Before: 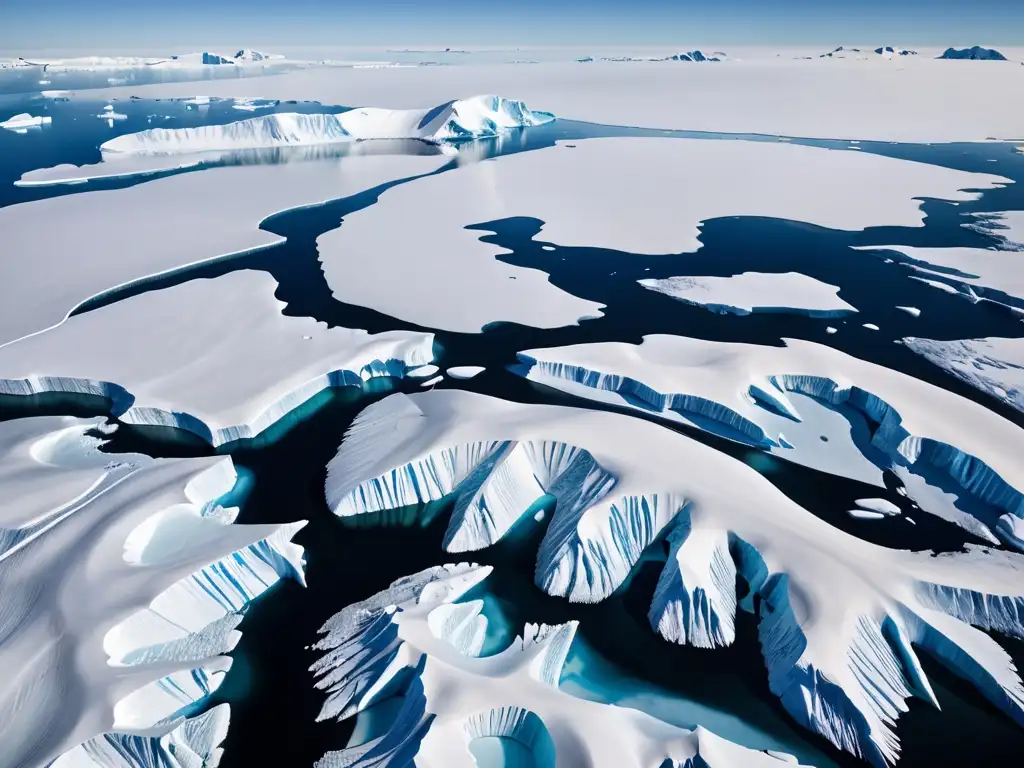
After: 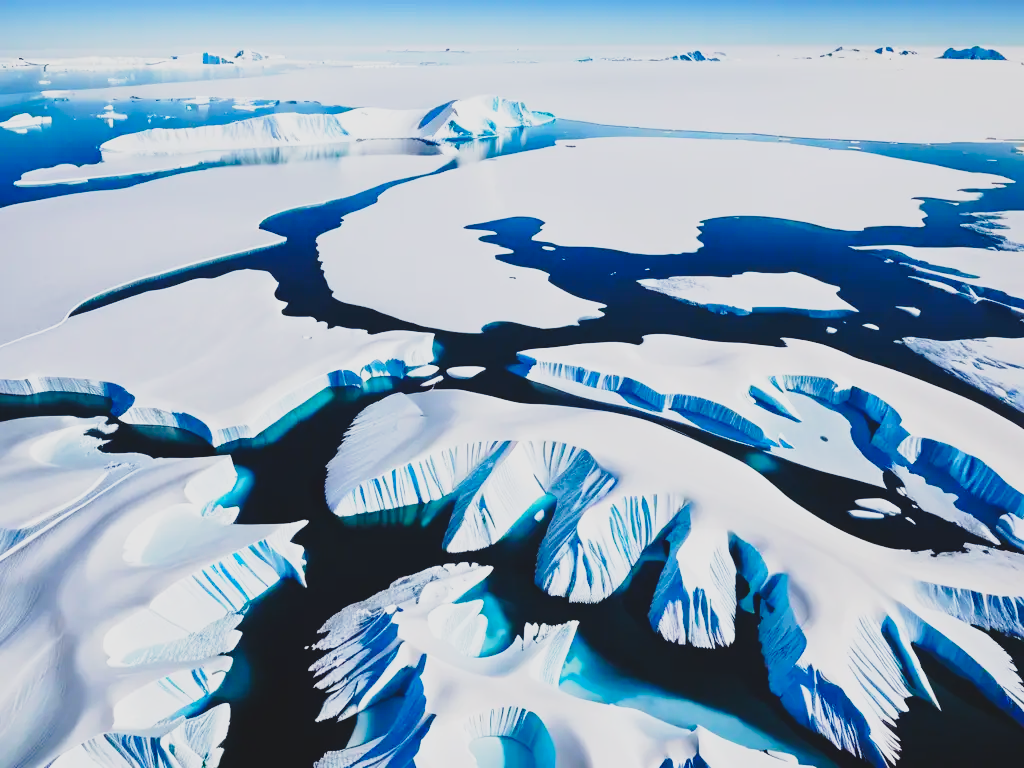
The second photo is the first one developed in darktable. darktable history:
base curve: curves: ch0 [(0, 0) (0.028, 0.03) (0.121, 0.232) (0.46, 0.748) (0.859, 0.968) (1, 1)], preserve colors none
contrast brightness saturation: contrast -0.181, saturation 0.186
